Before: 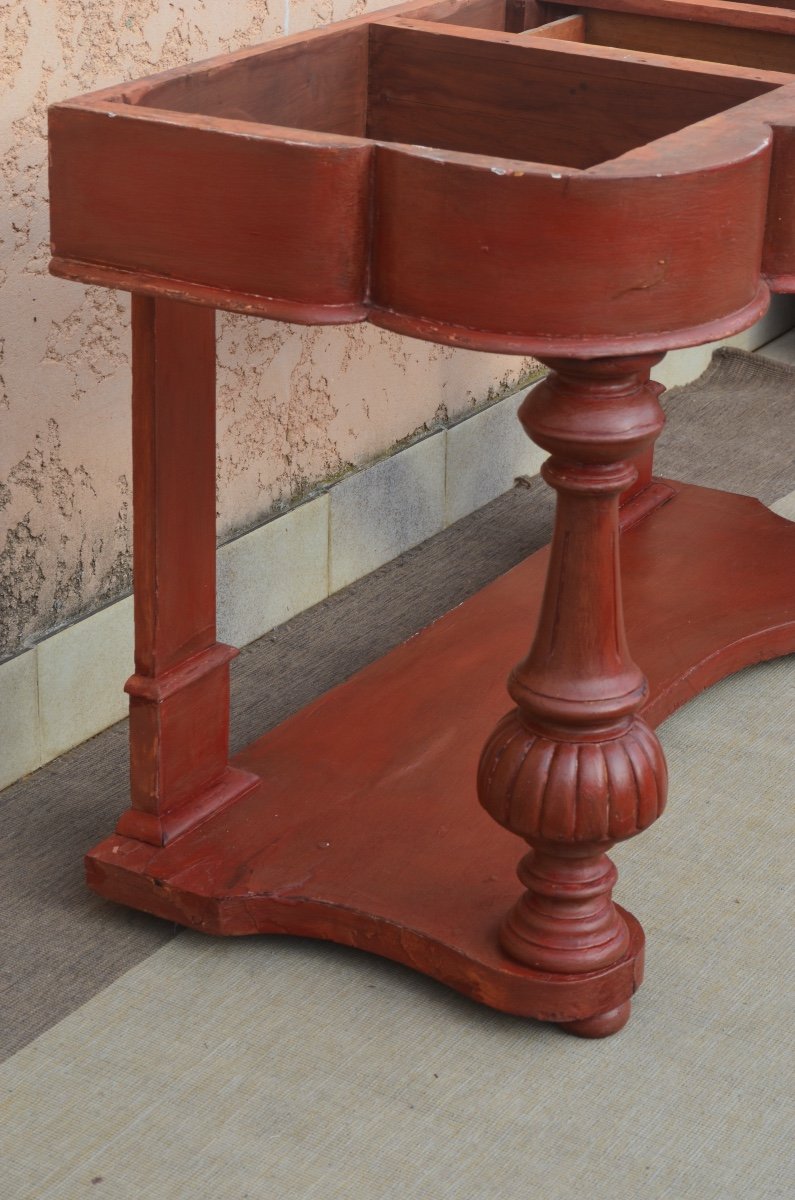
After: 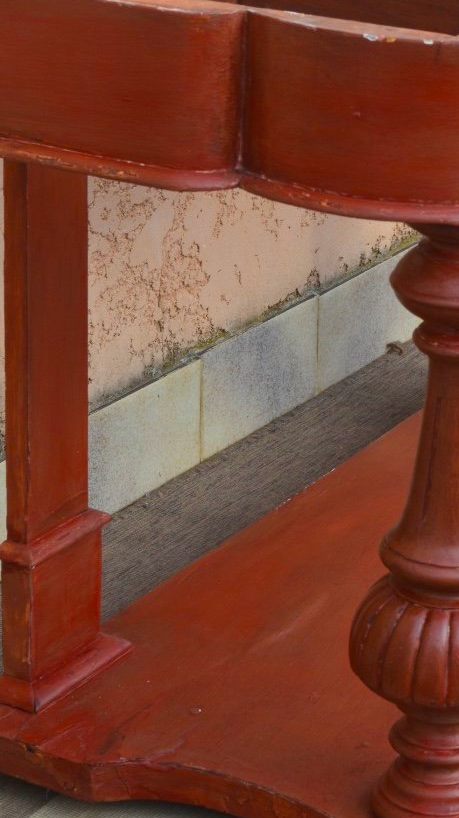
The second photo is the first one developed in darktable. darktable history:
color balance: output saturation 120%
crop: left 16.202%, top 11.208%, right 26.045%, bottom 20.557%
